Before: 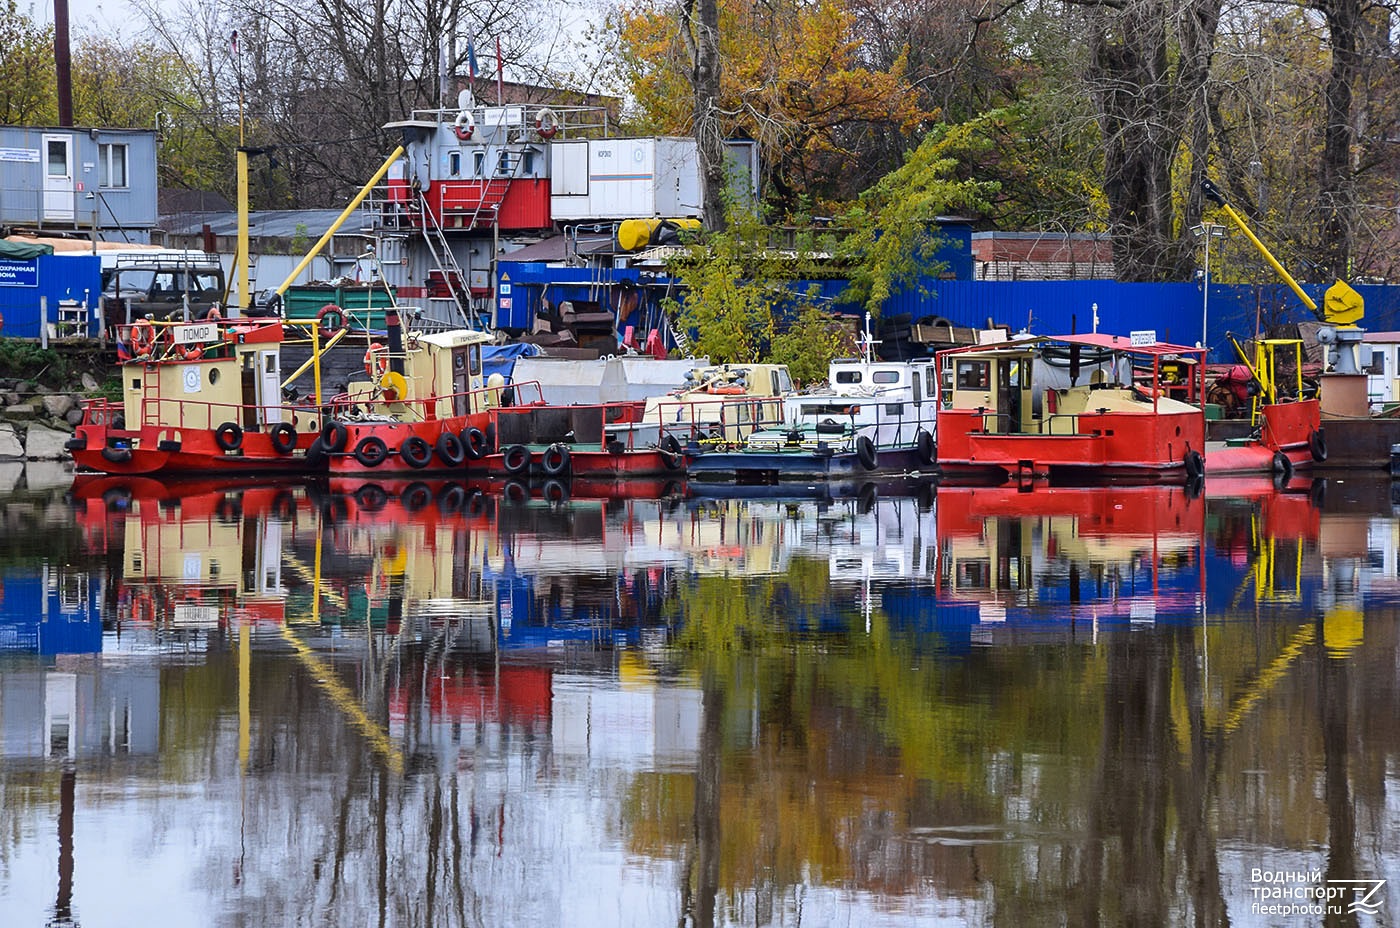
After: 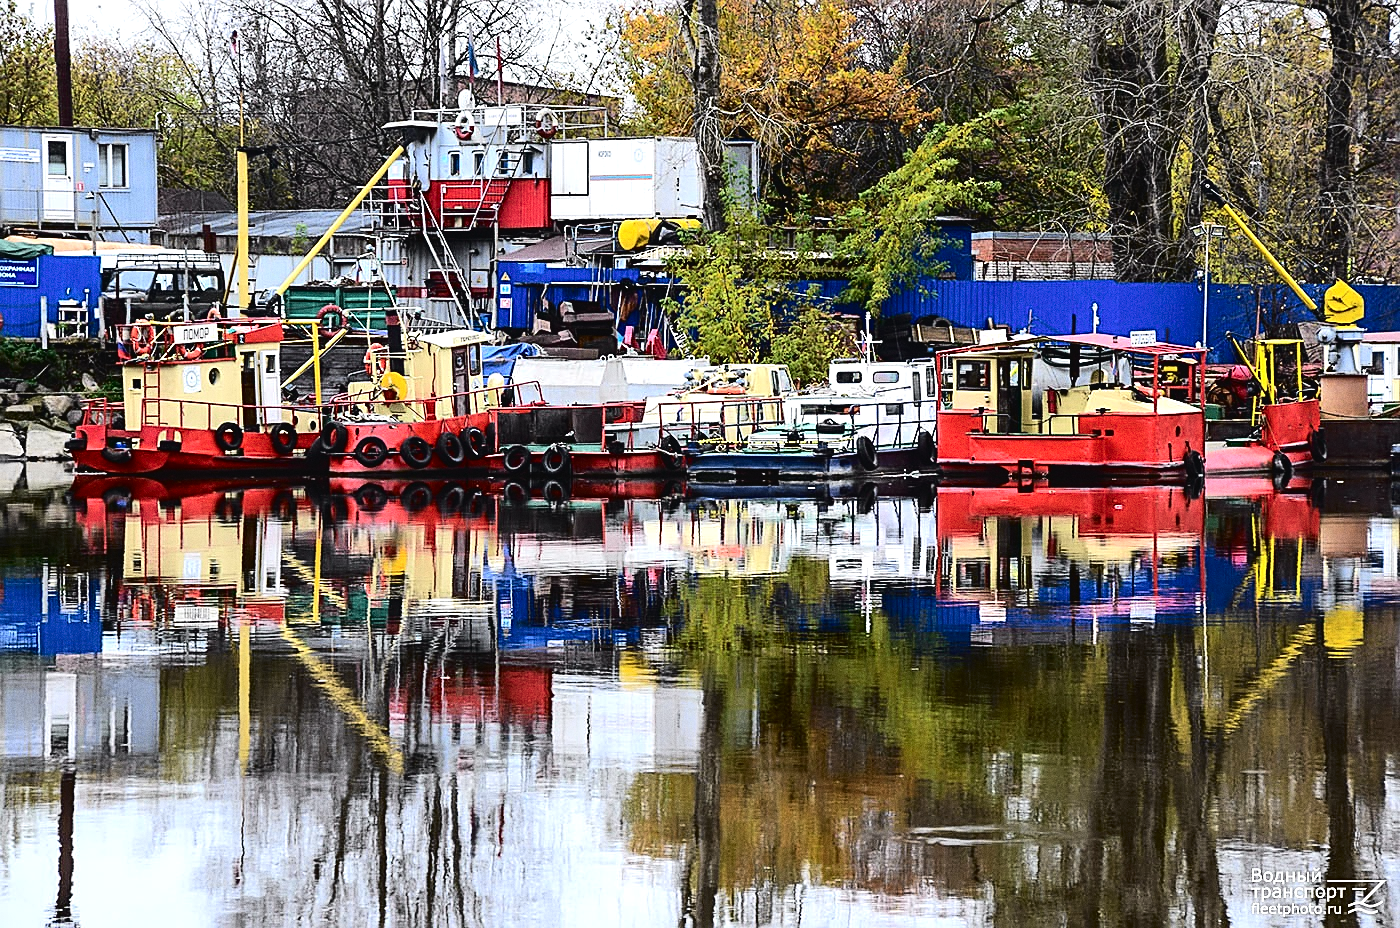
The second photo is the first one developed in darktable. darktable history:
grain: coarseness 0.09 ISO
tone equalizer: -8 EV -0.75 EV, -7 EV -0.7 EV, -6 EV -0.6 EV, -5 EV -0.4 EV, -3 EV 0.4 EV, -2 EV 0.6 EV, -1 EV 0.7 EV, +0 EV 0.75 EV, edges refinement/feathering 500, mask exposure compensation -1.57 EV, preserve details no
sharpen: on, module defaults
tone curve: curves: ch0 [(0.003, 0.029) (0.037, 0.036) (0.149, 0.117) (0.297, 0.318) (0.422, 0.474) (0.531, 0.6) (0.743, 0.809) (0.877, 0.901) (1, 0.98)]; ch1 [(0, 0) (0.305, 0.325) (0.453, 0.437) (0.482, 0.479) (0.501, 0.5) (0.506, 0.503) (0.567, 0.572) (0.605, 0.608) (0.668, 0.69) (1, 1)]; ch2 [(0, 0) (0.313, 0.306) (0.4, 0.399) (0.45, 0.48) (0.499, 0.502) (0.512, 0.523) (0.57, 0.595) (0.653, 0.662) (1, 1)], color space Lab, independent channels, preserve colors none
